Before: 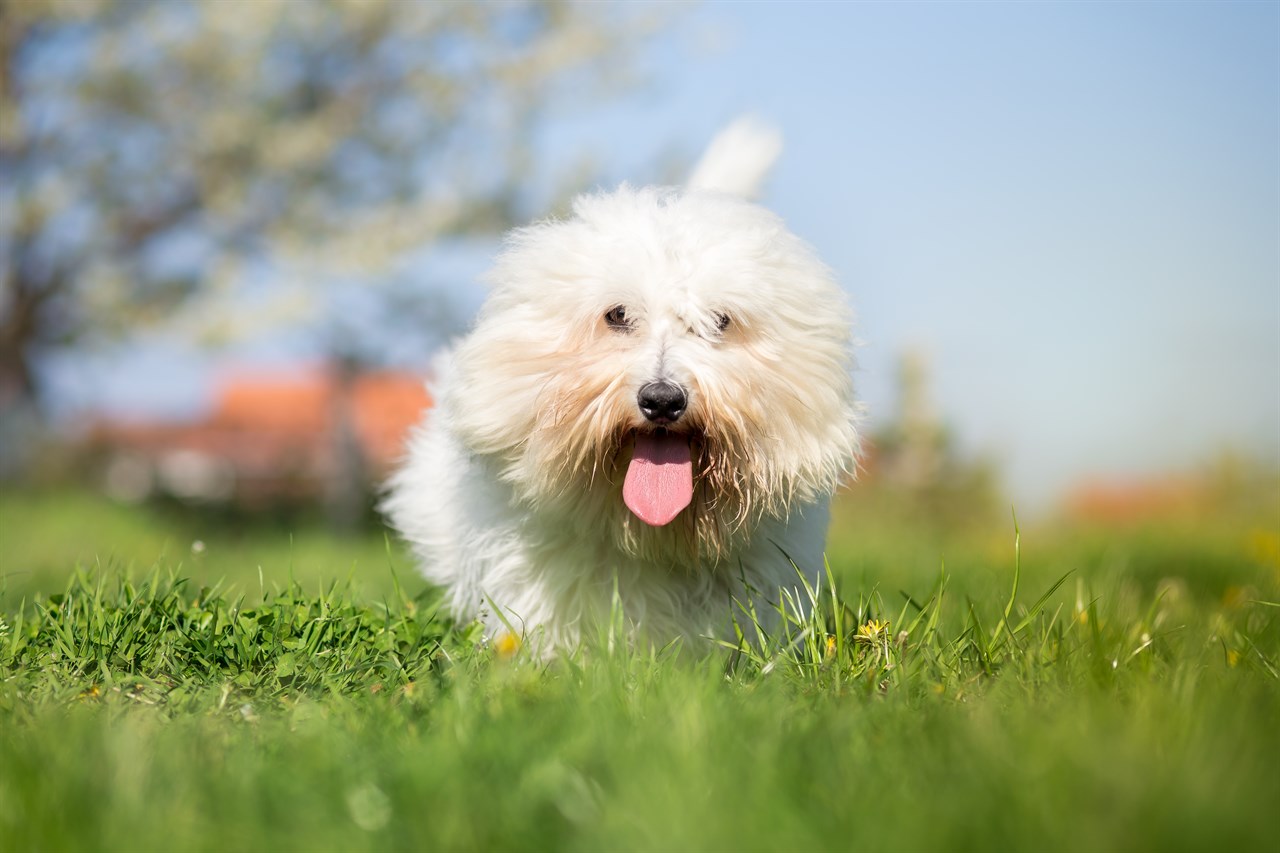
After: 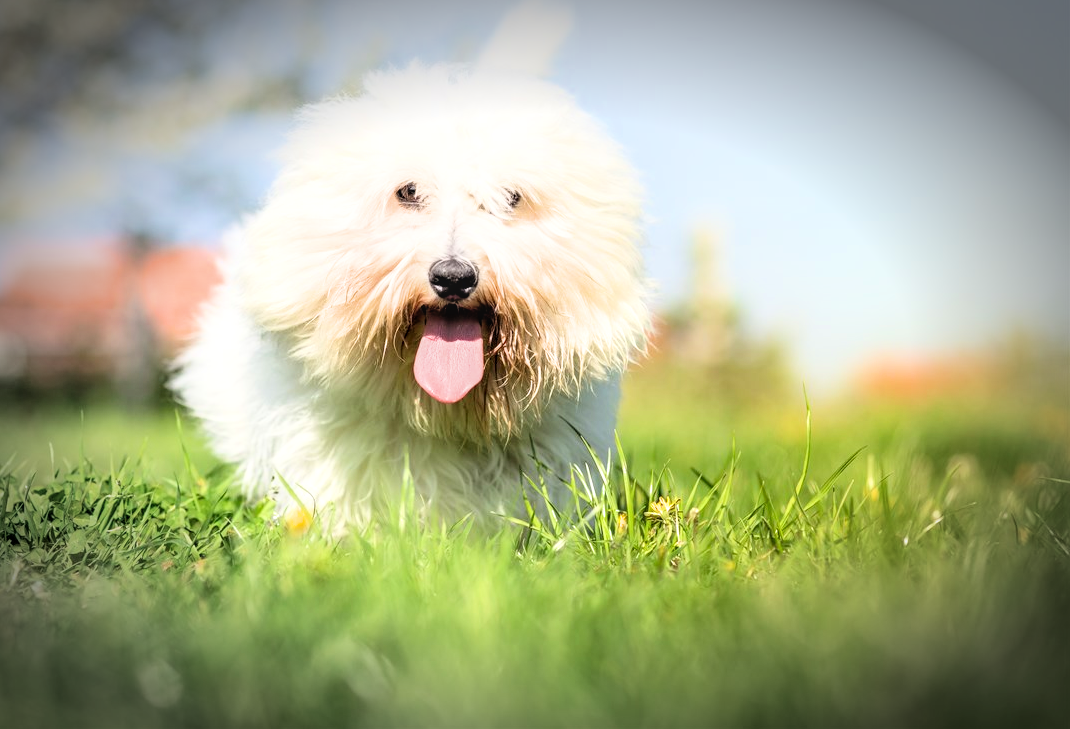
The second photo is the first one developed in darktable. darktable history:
crop: left 16.351%, top 14.511%
filmic rgb: black relative exposure -7.7 EV, white relative exposure 4.44 EV, hardness 3.76, latitude 49.41%, contrast 1.1, color science v6 (2022)
local contrast: on, module defaults
vignetting: fall-off start 70.2%, brightness -0.804, width/height ratio 1.333
exposure: exposure 1.073 EV, compensate exposure bias true, compensate highlight preservation false
